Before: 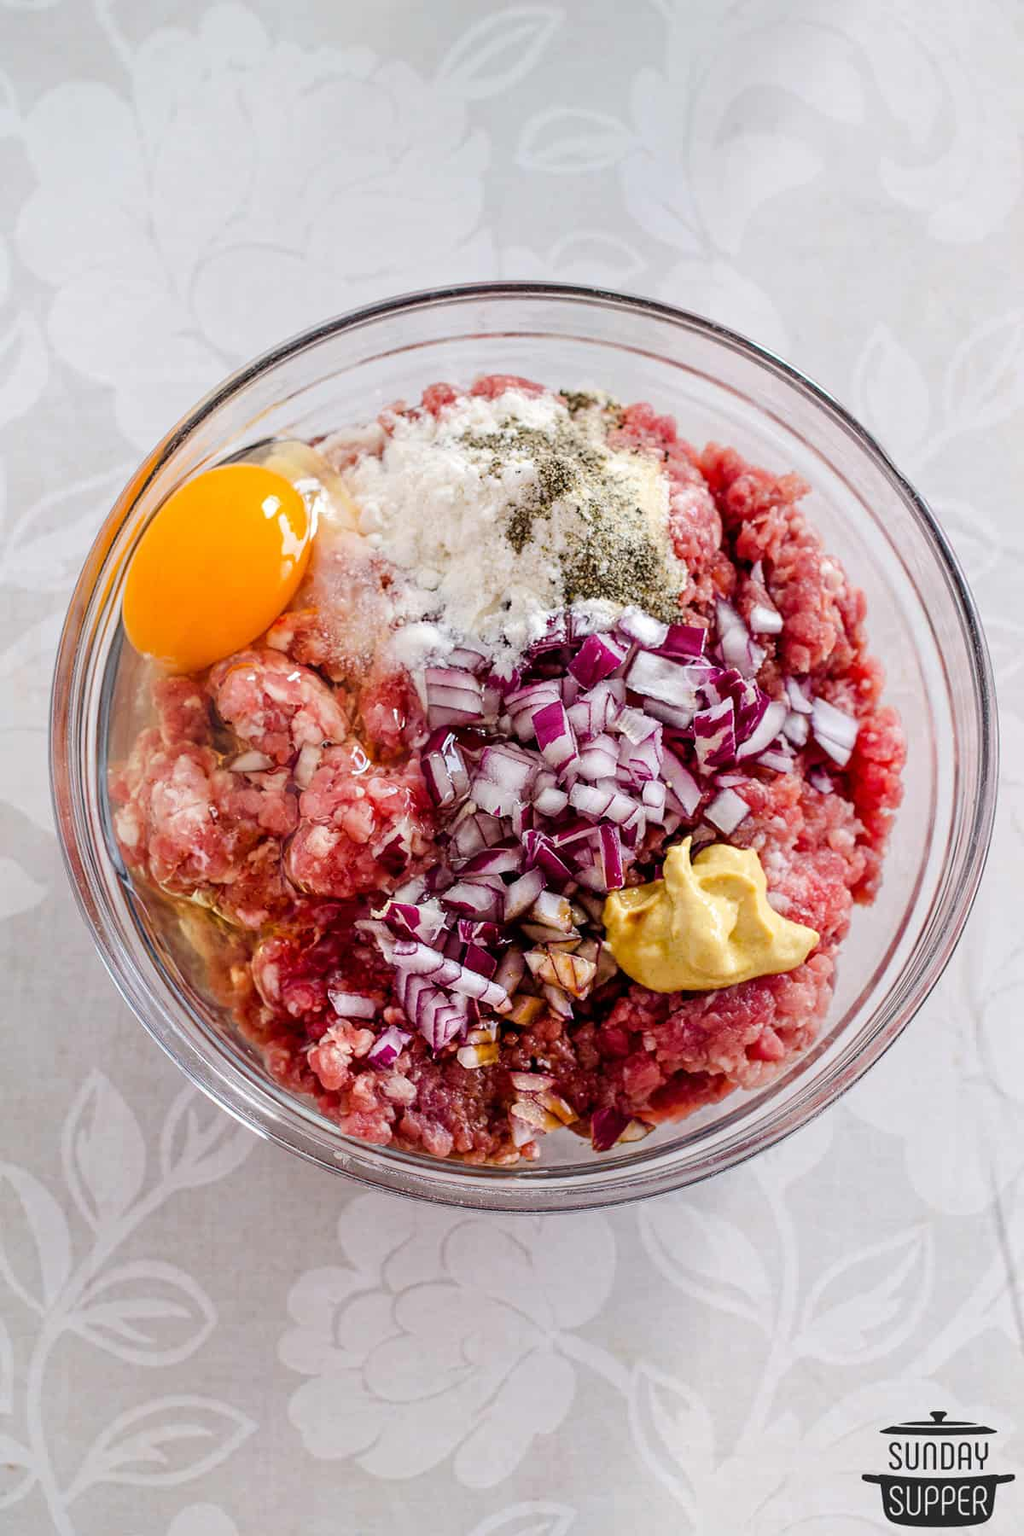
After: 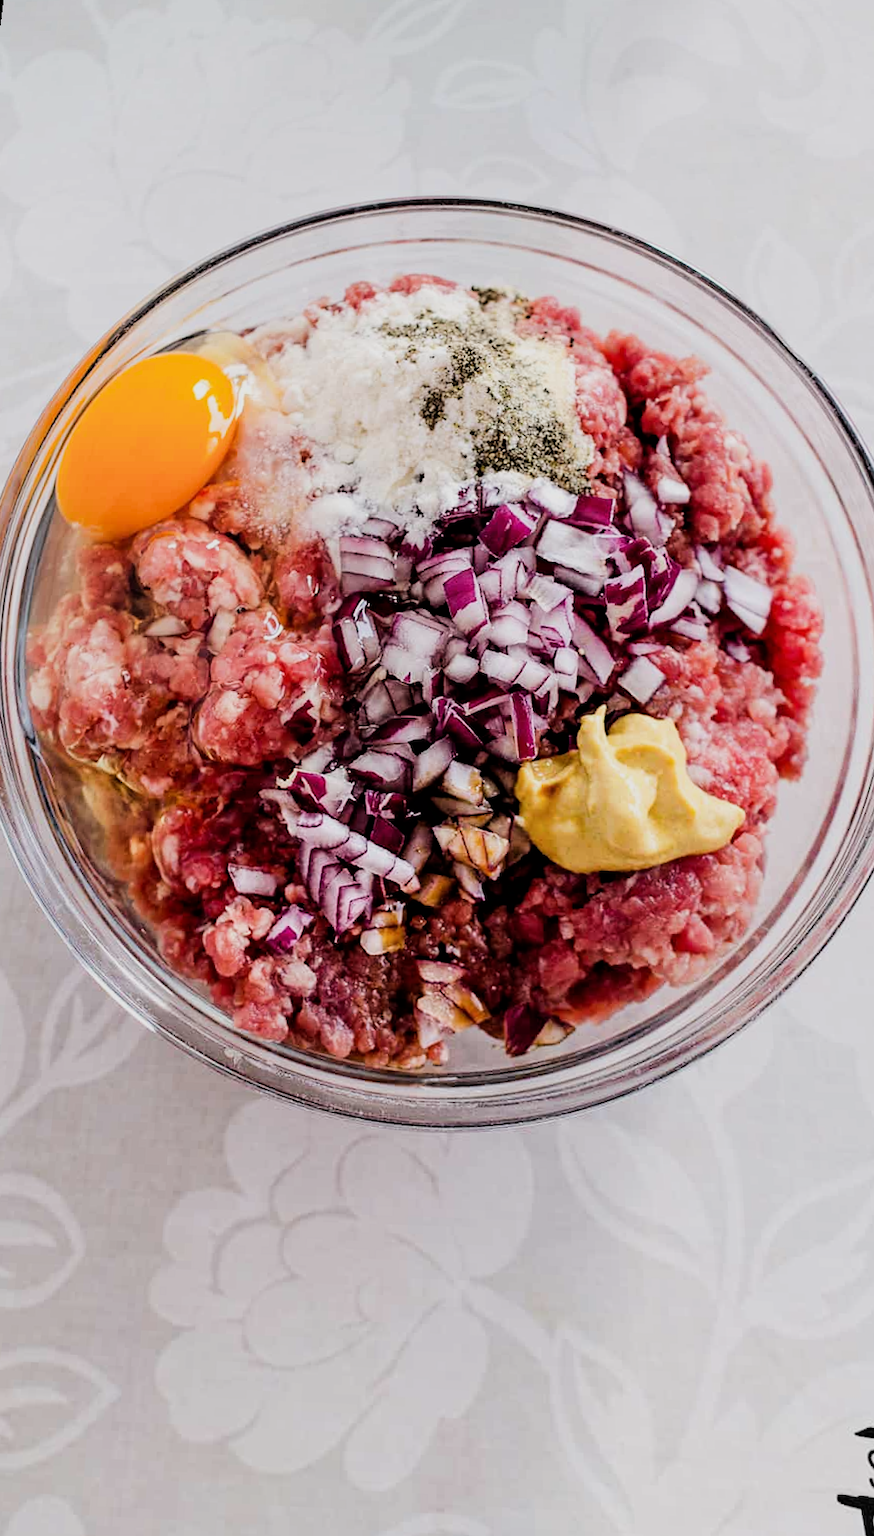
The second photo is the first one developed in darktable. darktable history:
rotate and perspective: rotation 0.72°, lens shift (vertical) -0.352, lens shift (horizontal) -0.051, crop left 0.152, crop right 0.859, crop top 0.019, crop bottom 0.964
filmic rgb: black relative exposure -5 EV, hardness 2.88, contrast 1.3, highlights saturation mix -30%
